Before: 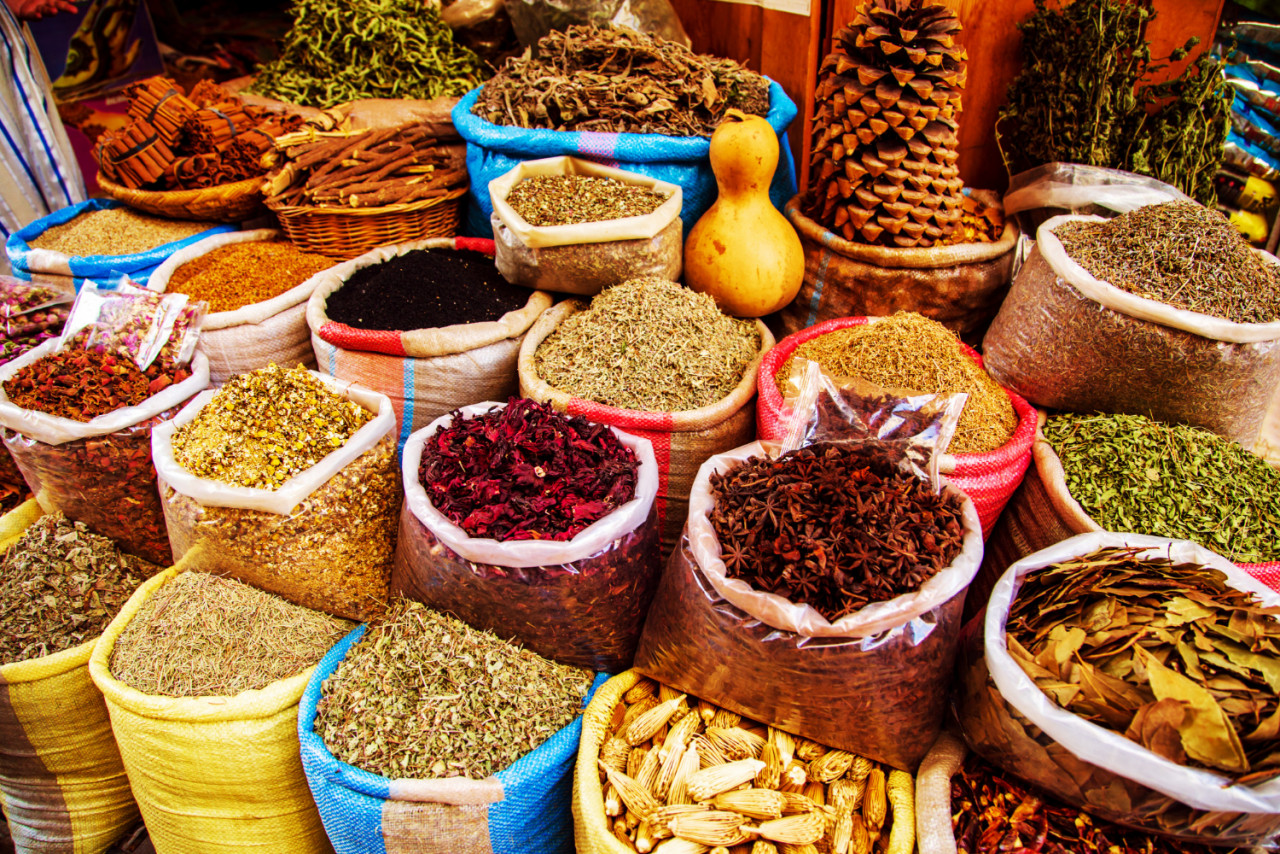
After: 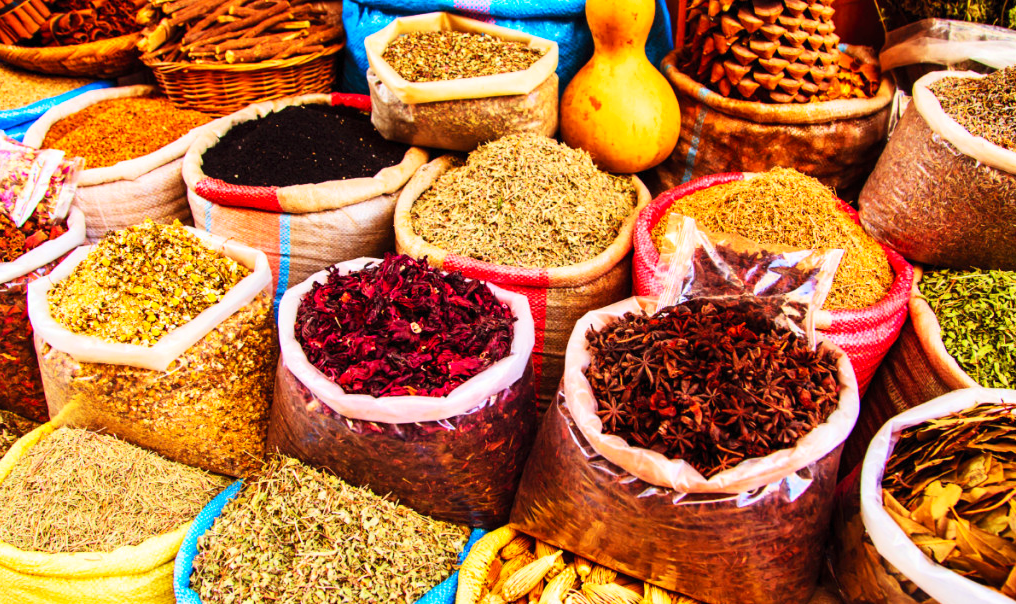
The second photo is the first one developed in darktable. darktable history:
contrast brightness saturation: contrast 0.2, brightness 0.16, saturation 0.22
crop: left 9.712%, top 16.928%, right 10.845%, bottom 12.332%
